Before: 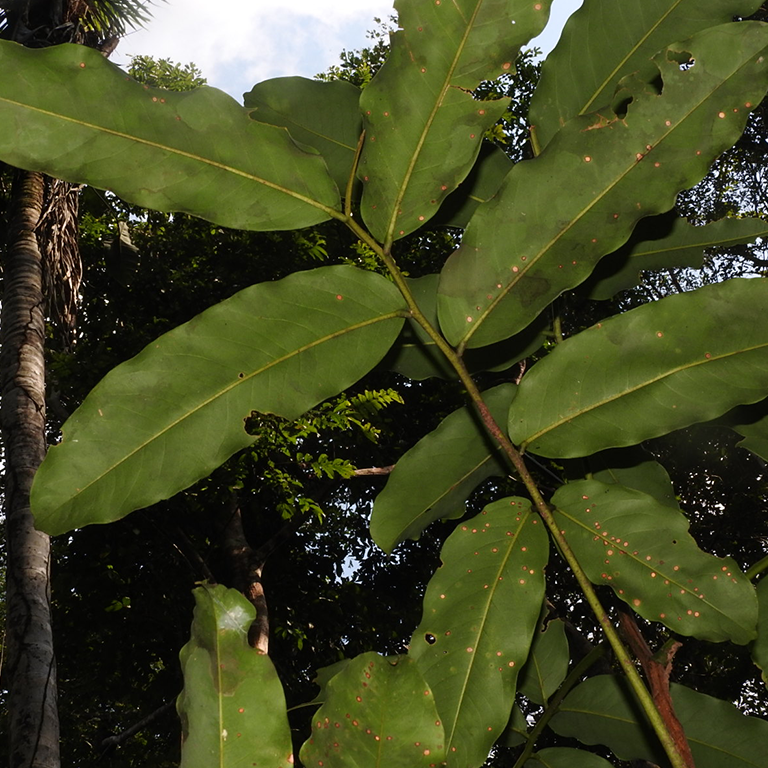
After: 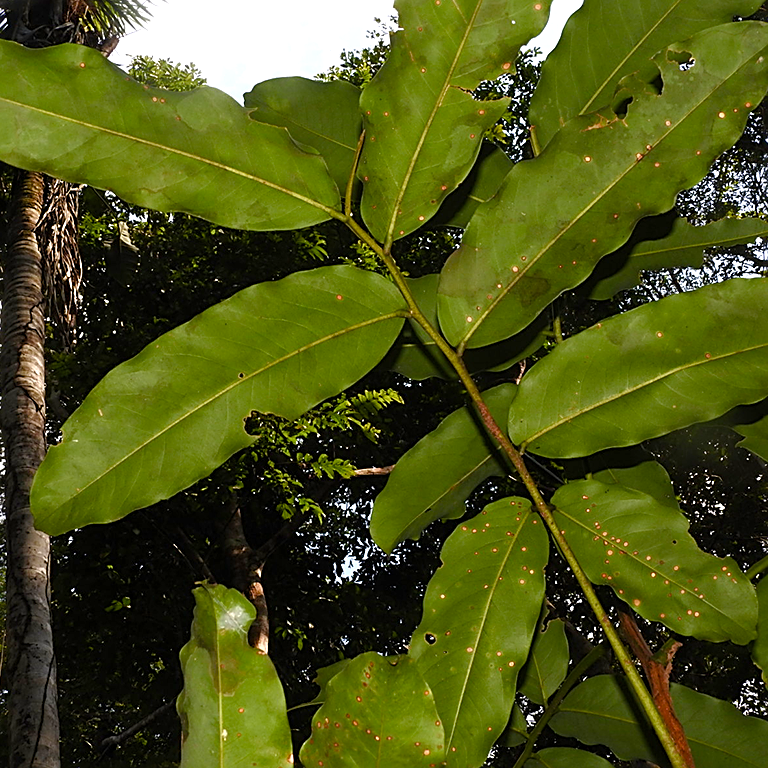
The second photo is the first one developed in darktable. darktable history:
shadows and highlights: shadows 25.99, highlights -25.17
exposure: black level correction 0.001, exposure 0.5 EV, compensate highlight preservation false
sharpen: on, module defaults
color balance rgb: perceptual saturation grading › global saturation 20%, perceptual saturation grading › highlights -25.119%, perceptual saturation grading › shadows 25.934%, global vibrance 11.12%
